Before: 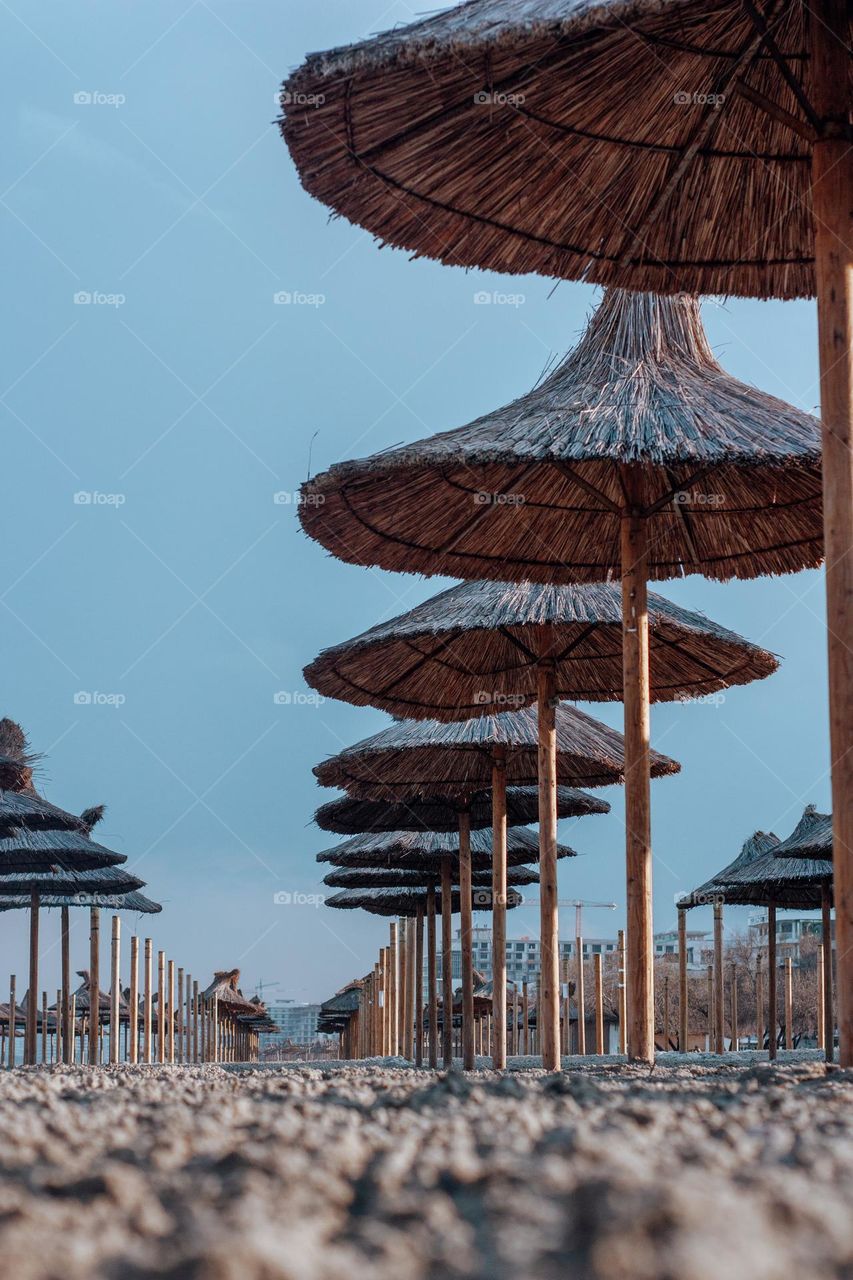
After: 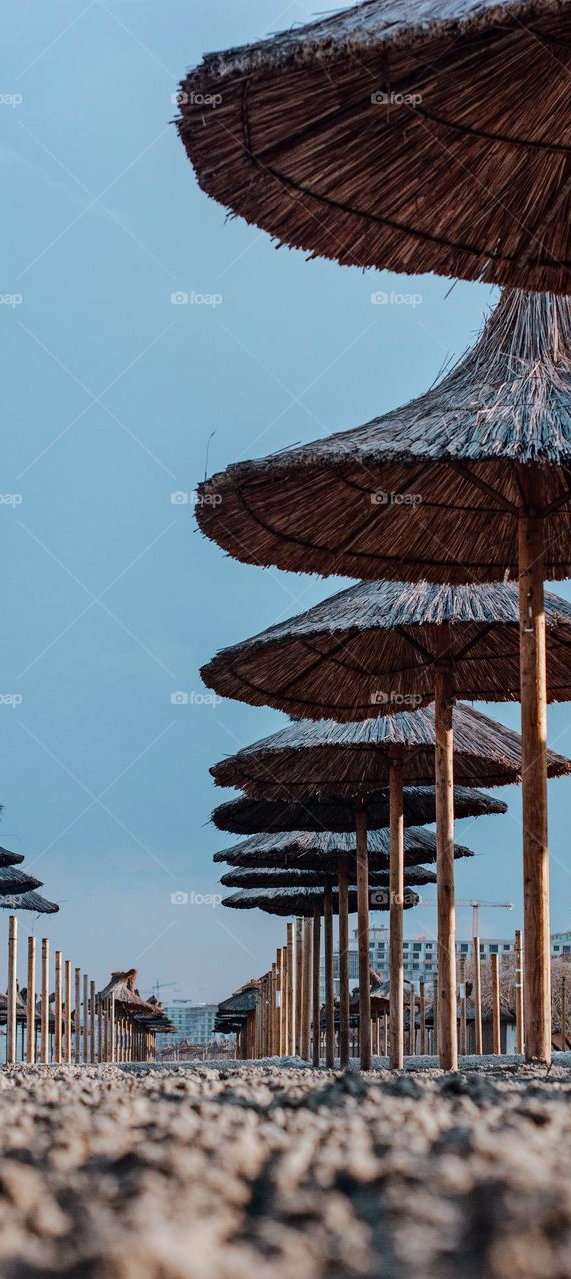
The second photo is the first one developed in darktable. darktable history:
crop and rotate: left 12.245%, right 20.722%
tone curve: curves: ch0 [(0, 0) (0.003, 0.012) (0.011, 0.014) (0.025, 0.02) (0.044, 0.034) (0.069, 0.047) (0.1, 0.063) (0.136, 0.086) (0.177, 0.131) (0.224, 0.183) (0.277, 0.243) (0.335, 0.317) (0.399, 0.403) (0.468, 0.488) (0.543, 0.573) (0.623, 0.649) (0.709, 0.718) (0.801, 0.795) (0.898, 0.872) (1, 1)]
haze removal: compatibility mode true, adaptive false
